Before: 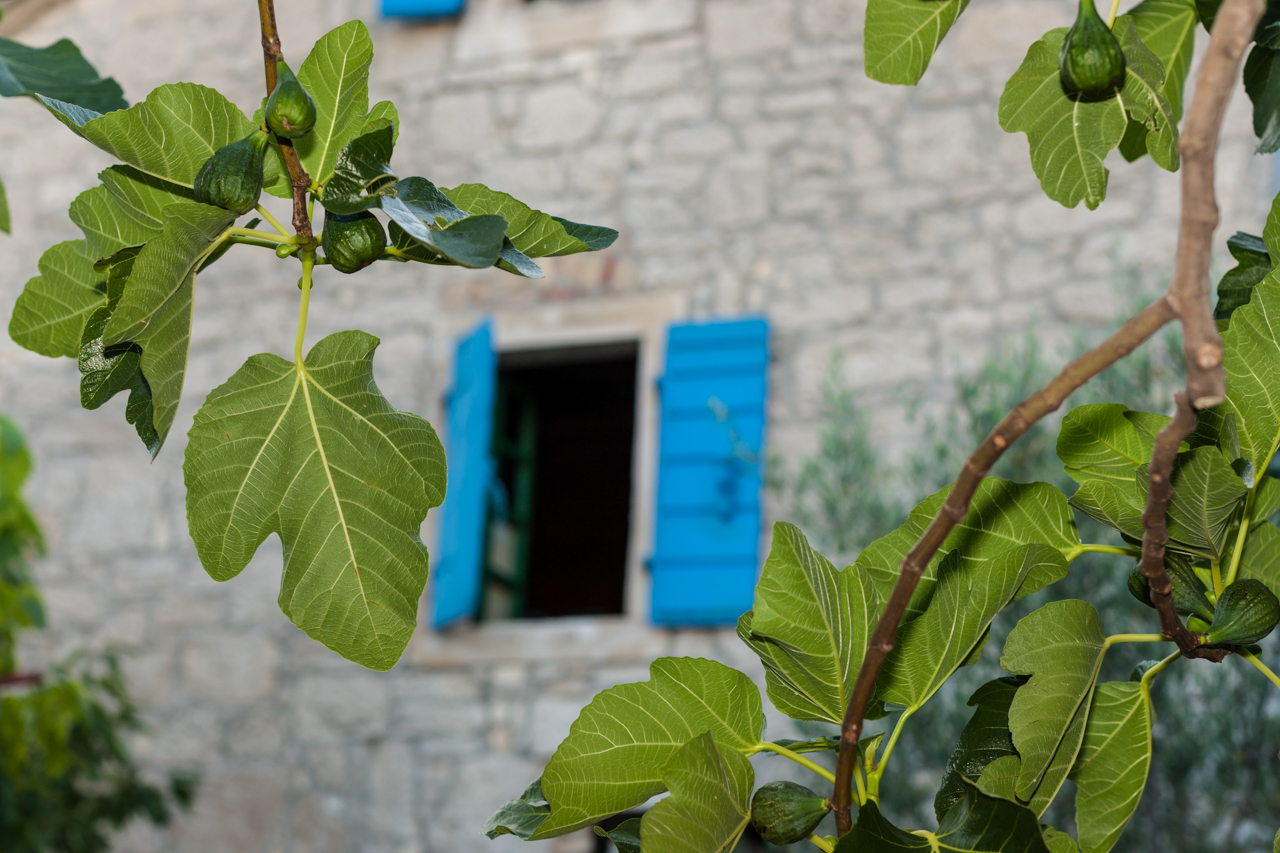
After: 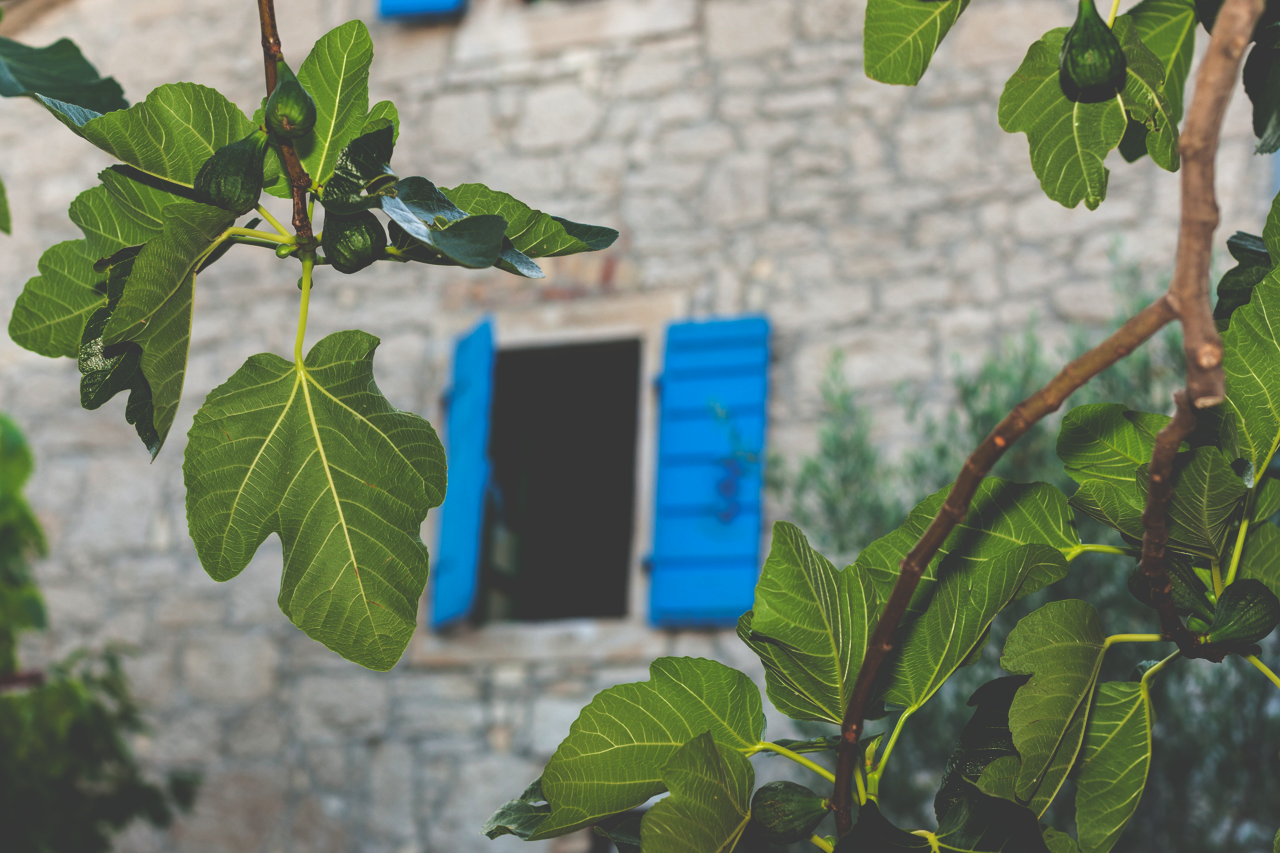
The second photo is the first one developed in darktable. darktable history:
base curve: curves: ch0 [(0, 0.036) (0.007, 0.037) (0.604, 0.887) (1, 1)], preserve colors none
exposure: black level correction 0.011, exposure -0.478 EV, compensate highlight preservation false
